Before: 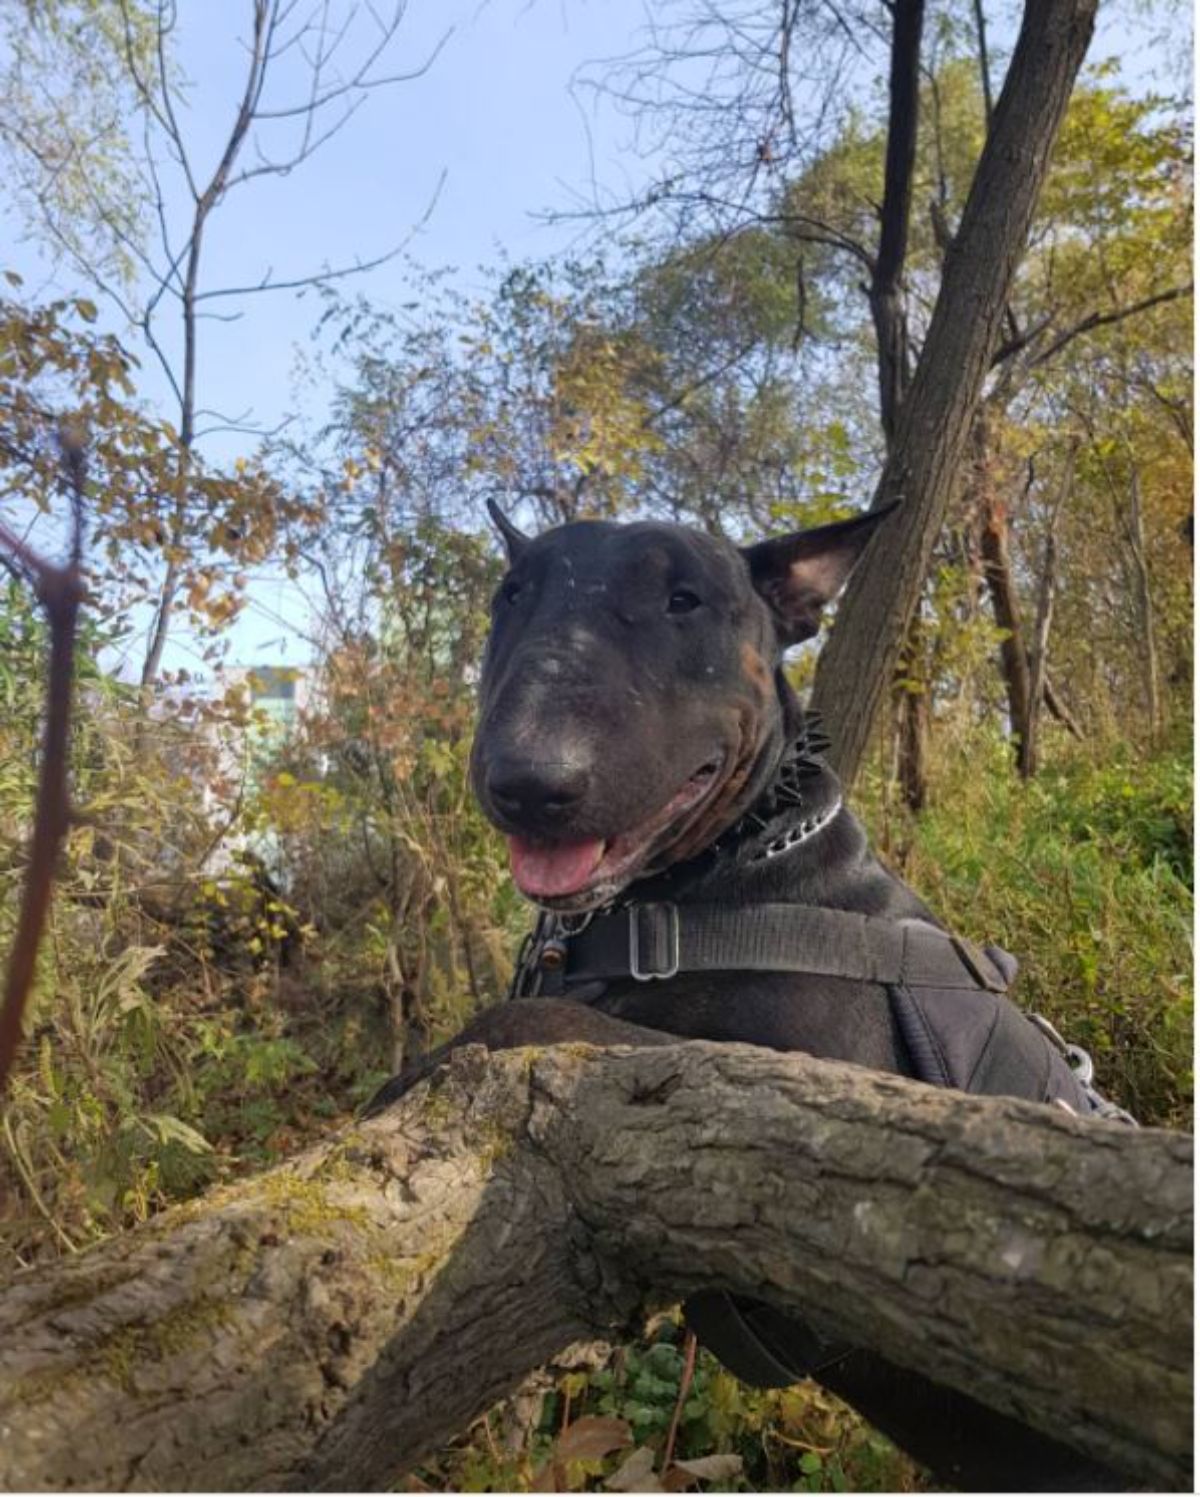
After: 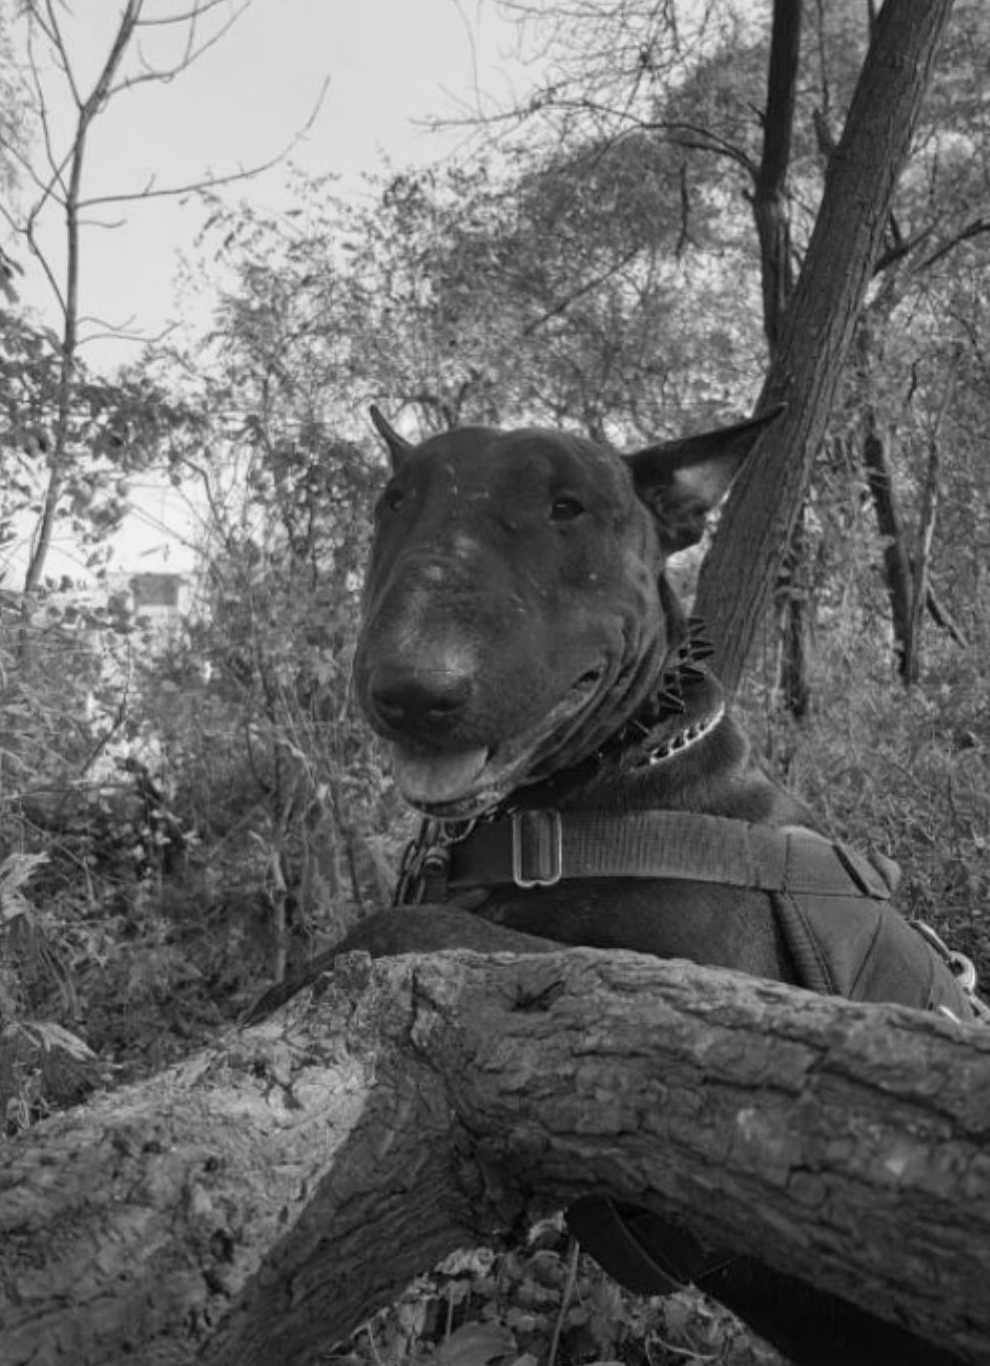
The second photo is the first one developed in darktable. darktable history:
color calibration: output gray [0.22, 0.42, 0.37, 0], illuminant same as pipeline (D50), adaptation XYZ, x 0.346, y 0.358, temperature 5017.8 K
crop: left 9.793%, top 6.279%, right 7.261%, bottom 2.432%
